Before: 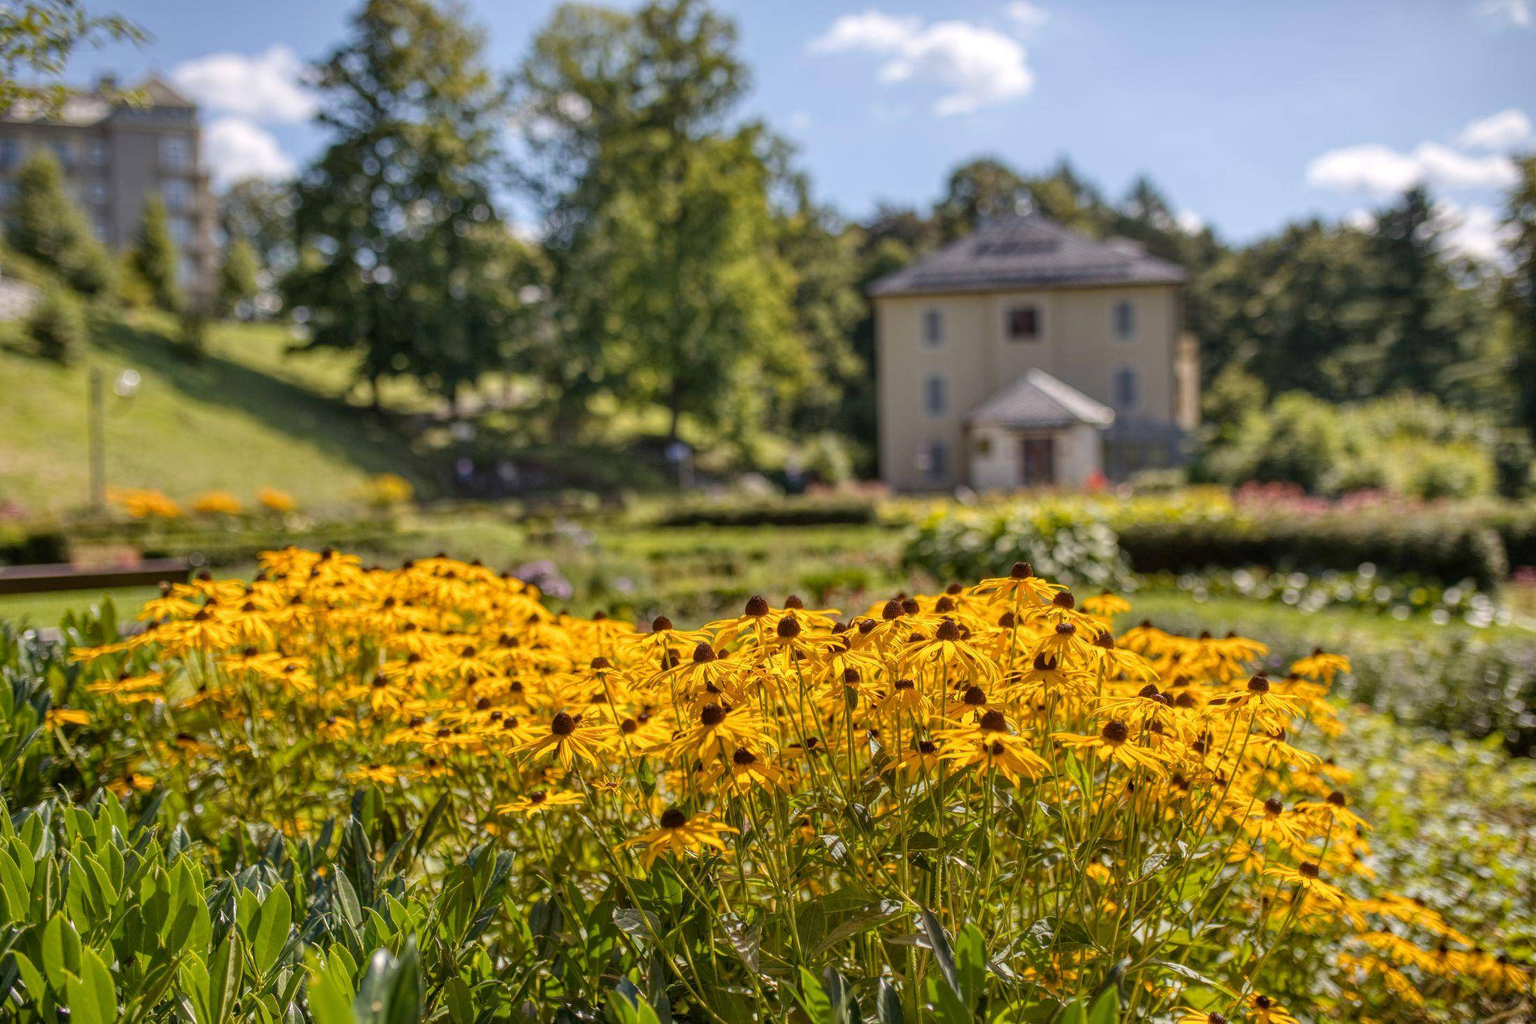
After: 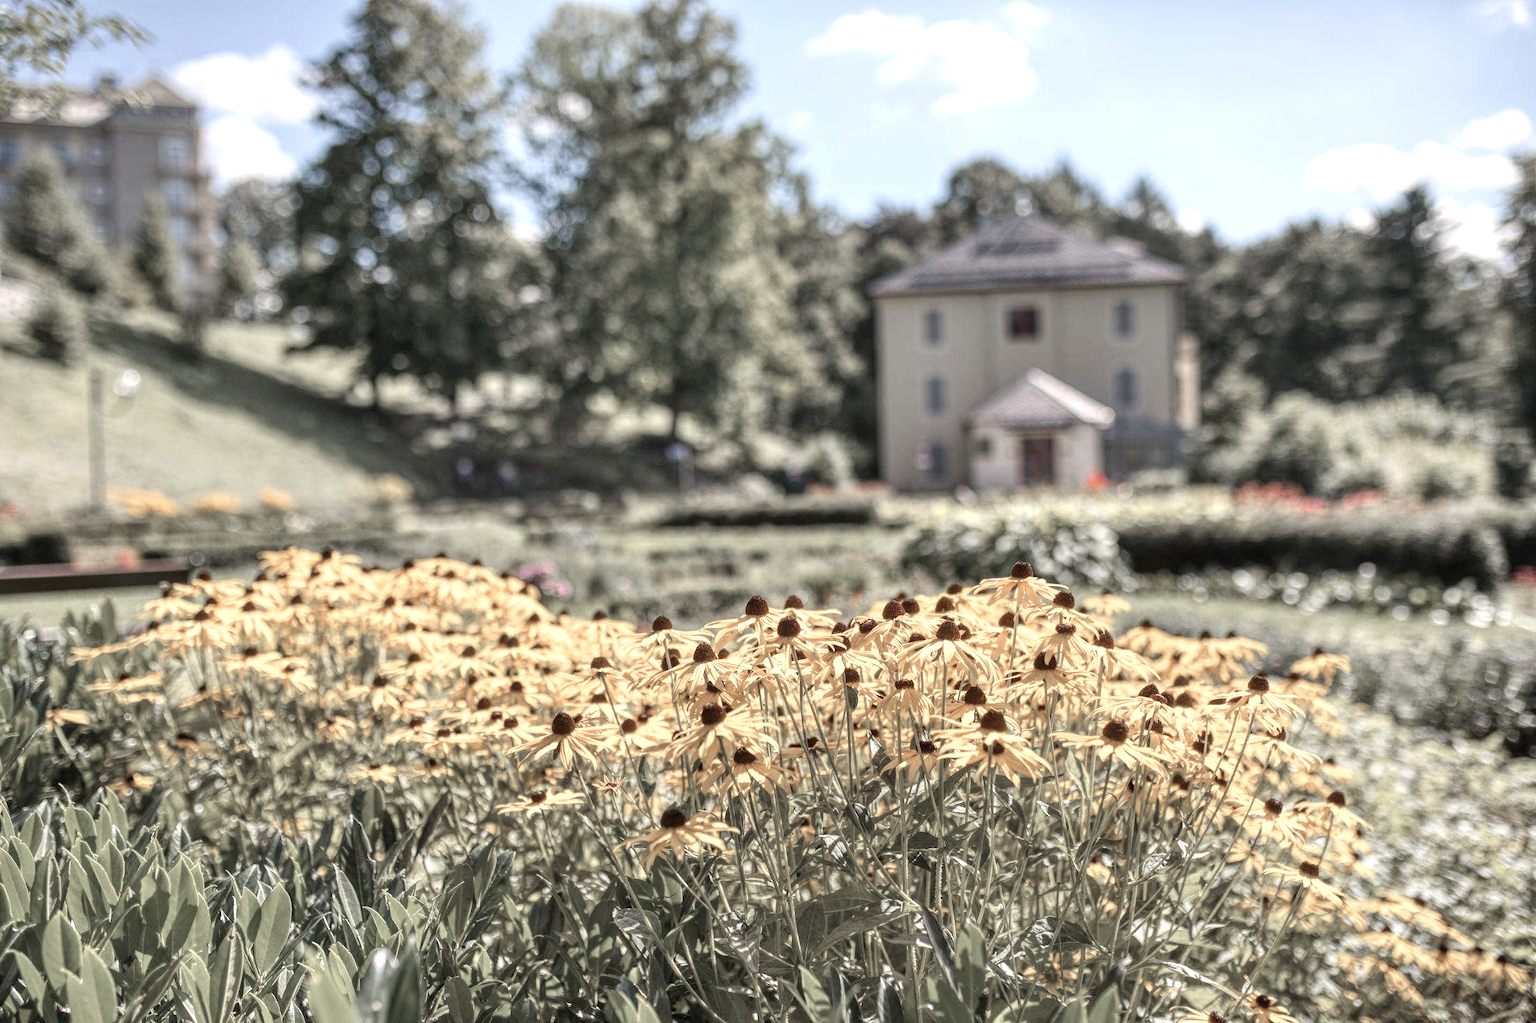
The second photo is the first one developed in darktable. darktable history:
contrast brightness saturation: contrast 0.1, saturation -0.36
exposure: black level correction 0, exposure 0.7 EV, compensate exposure bias true, compensate highlight preservation false
color zones: curves: ch1 [(0, 0.708) (0.088, 0.648) (0.245, 0.187) (0.429, 0.326) (0.571, 0.498) (0.714, 0.5) (0.857, 0.5) (1, 0.708)]
